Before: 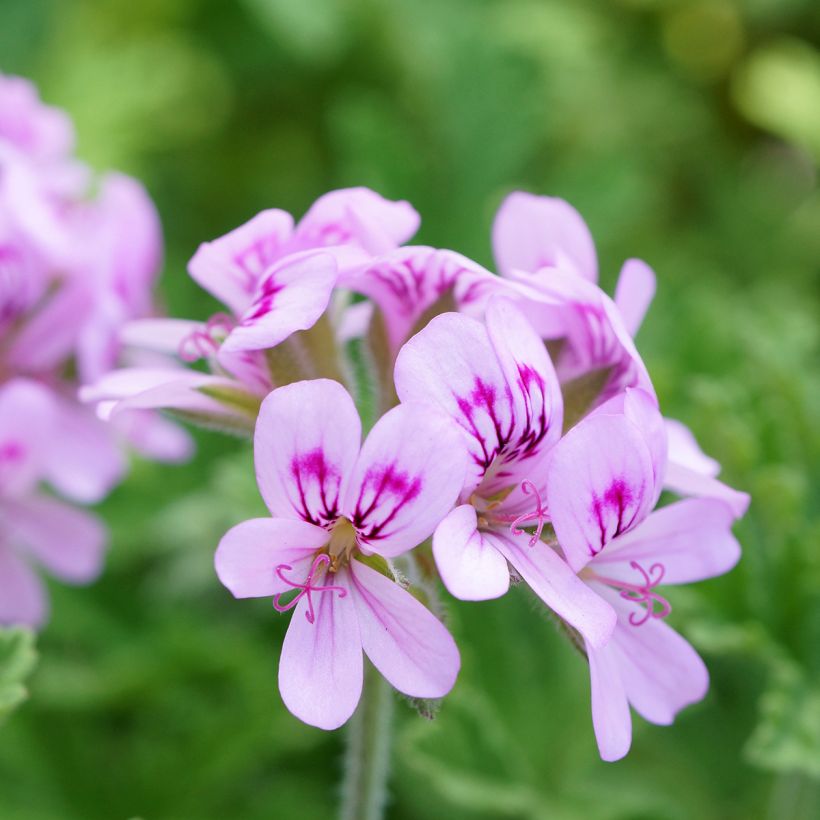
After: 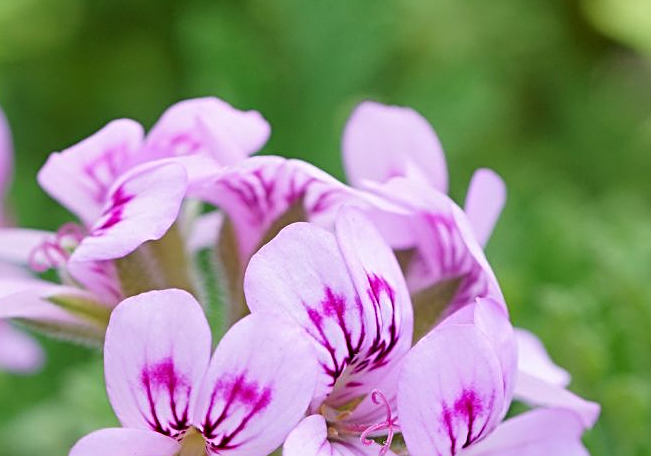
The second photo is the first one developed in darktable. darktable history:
crop: left 18.38%, top 11.092%, right 2.134%, bottom 33.217%
sharpen: radius 3.119
